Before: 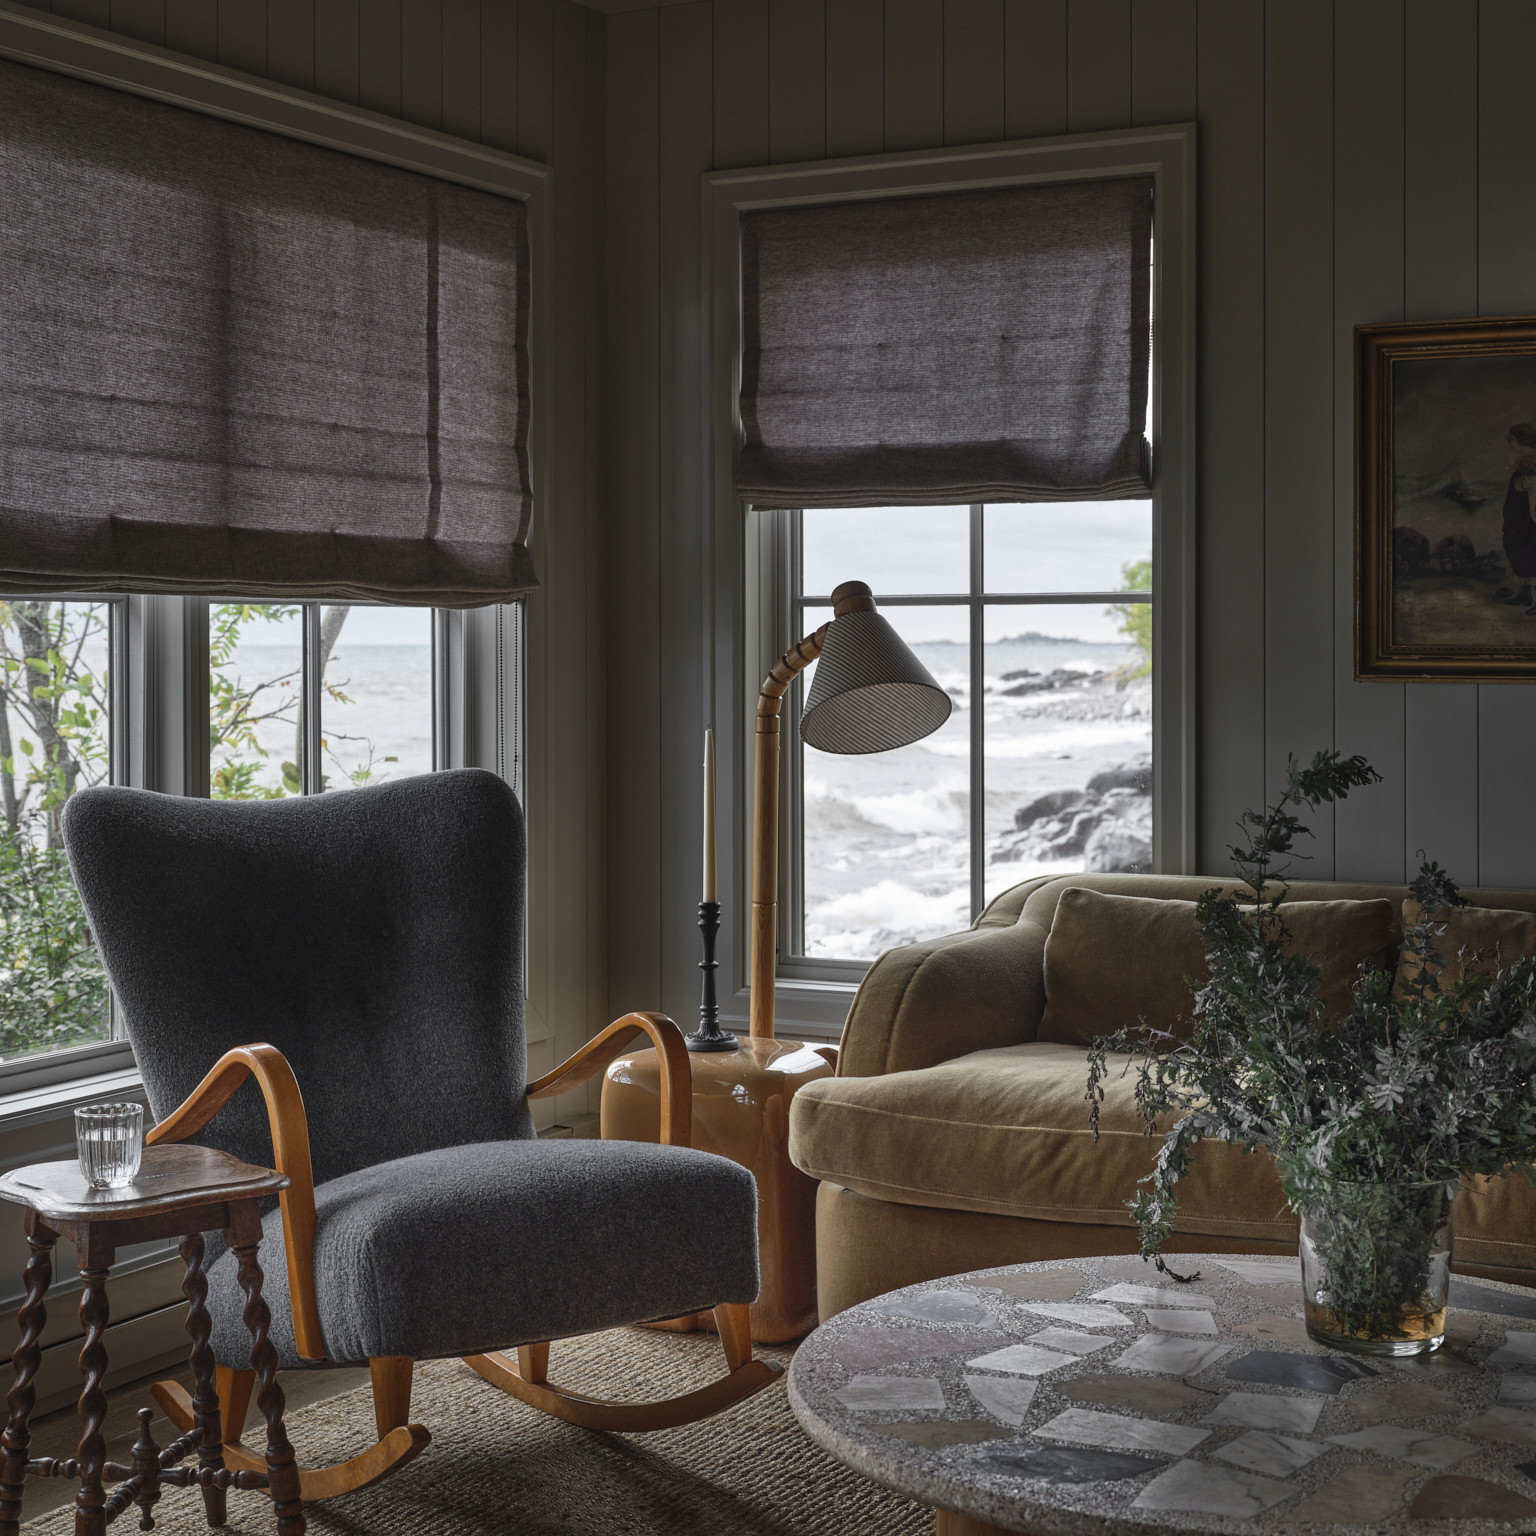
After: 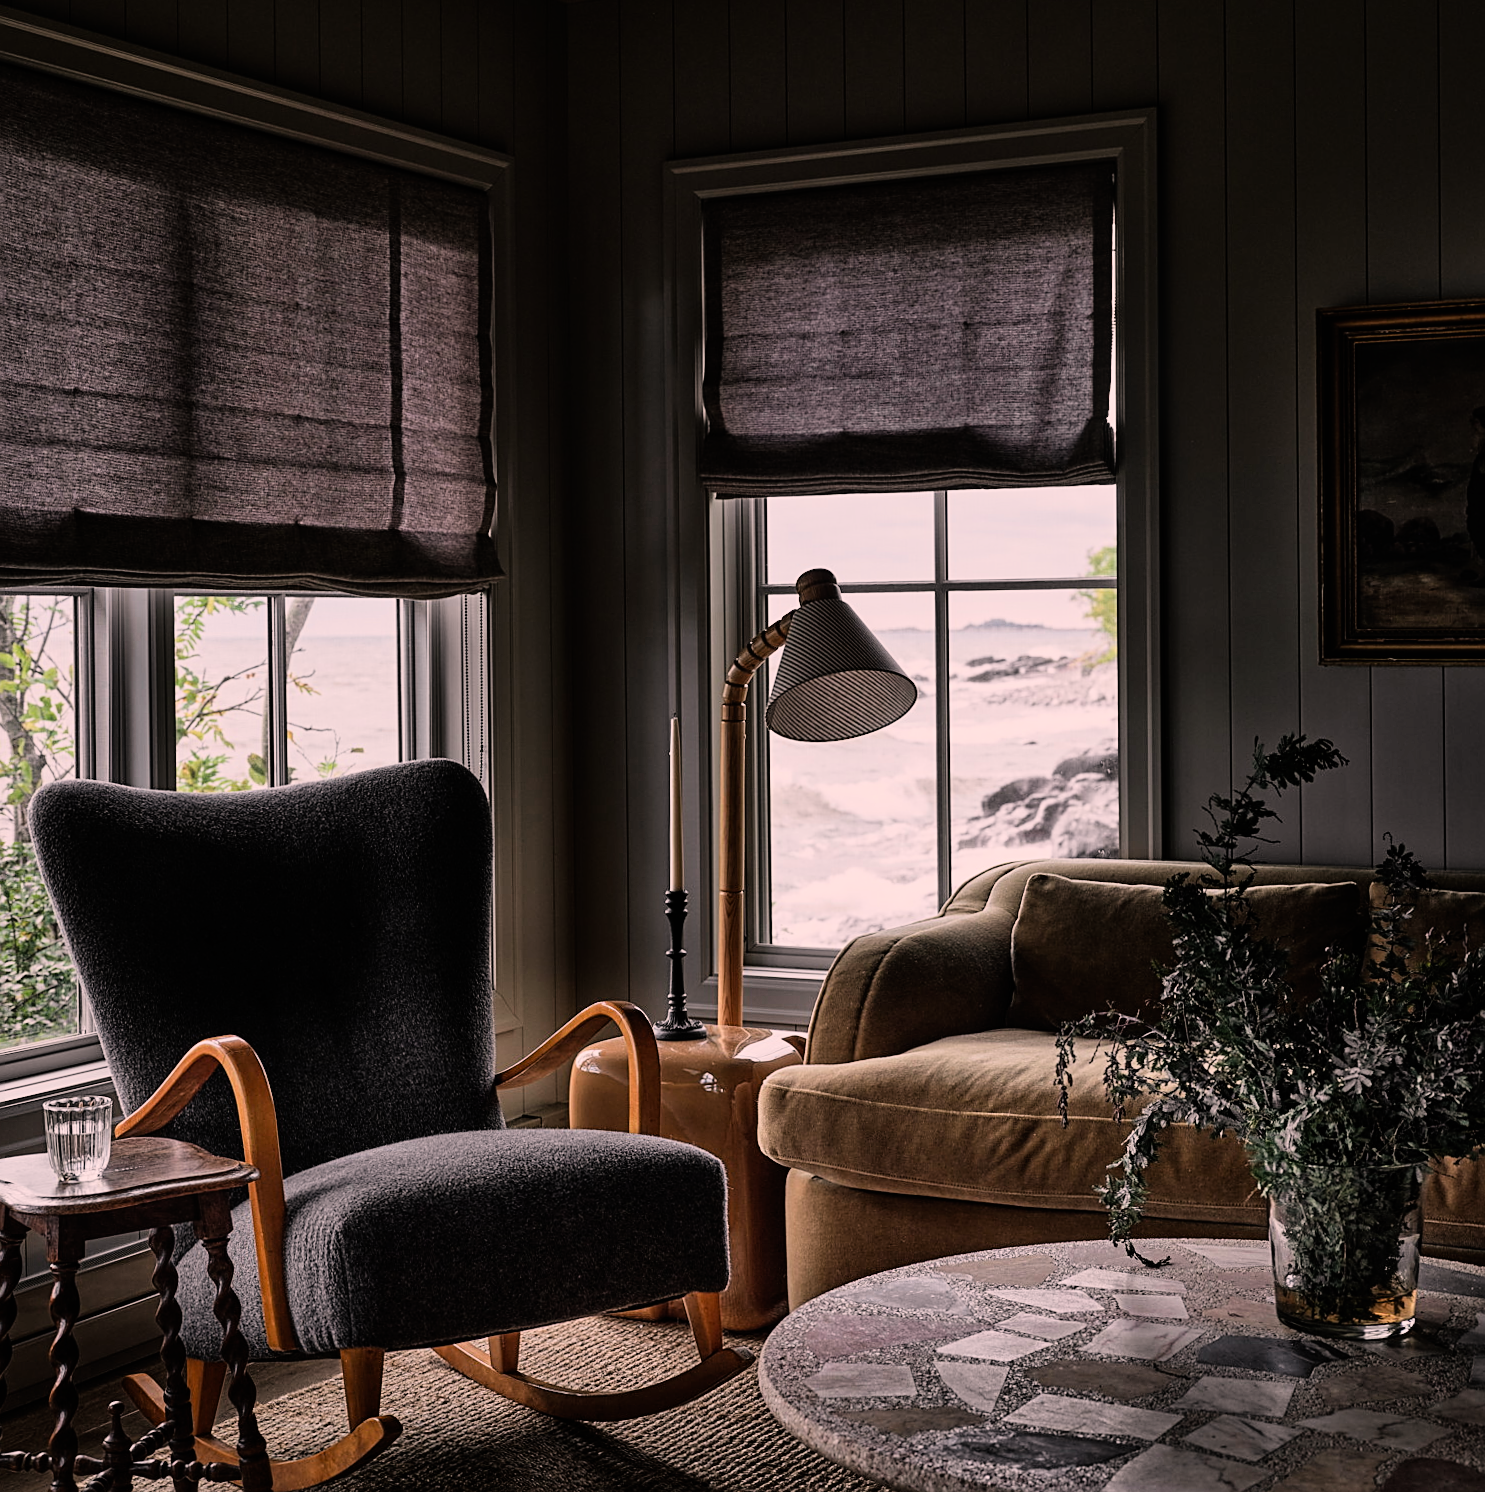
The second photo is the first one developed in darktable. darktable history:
bloom: size 9%, threshold 100%, strength 7%
color correction: highlights a* 12.23, highlights b* 5.41
filmic rgb: black relative exposure -7.75 EV, white relative exposure 4.4 EV, threshold 3 EV, hardness 3.76, latitude 50%, contrast 1.1, color science v5 (2021), contrast in shadows safe, contrast in highlights safe, enable highlight reconstruction true
tone equalizer: -8 EV -0.417 EV, -7 EV -0.389 EV, -6 EV -0.333 EV, -5 EV -0.222 EV, -3 EV 0.222 EV, -2 EV 0.333 EV, -1 EV 0.389 EV, +0 EV 0.417 EV, edges refinement/feathering 500, mask exposure compensation -1.57 EV, preserve details no
rotate and perspective: rotation -0.45°, automatic cropping original format, crop left 0.008, crop right 0.992, crop top 0.012, crop bottom 0.988
crop and rotate: left 1.774%, right 0.633%, bottom 1.28%
sharpen: on, module defaults
exposure: compensate highlight preservation false
